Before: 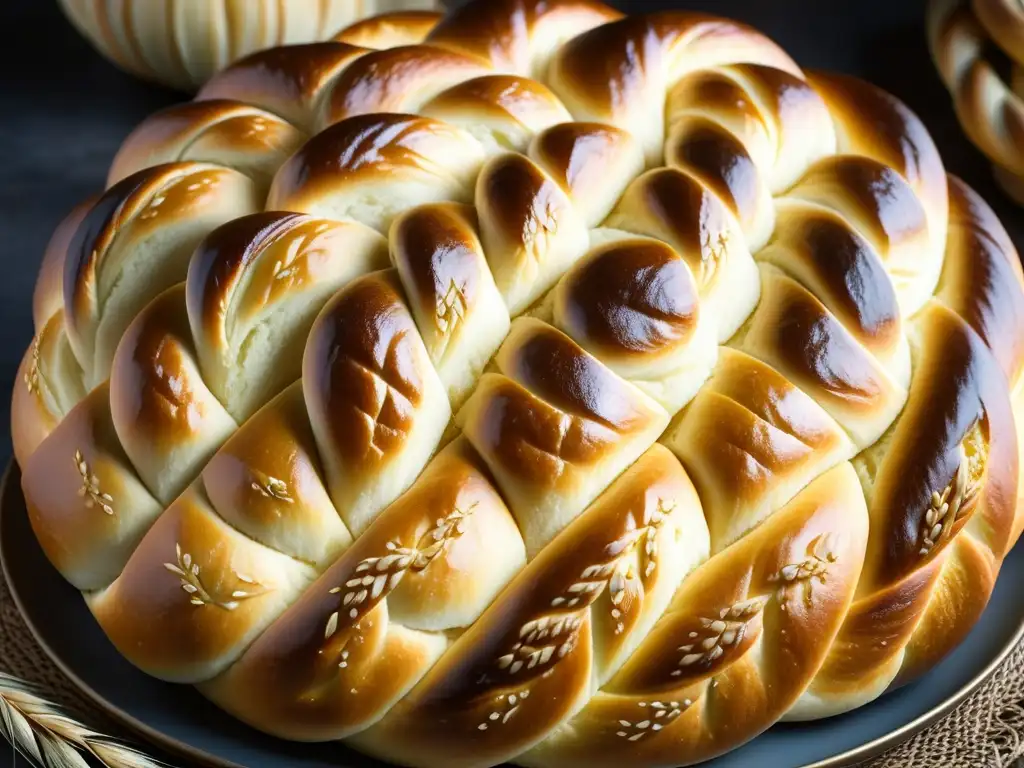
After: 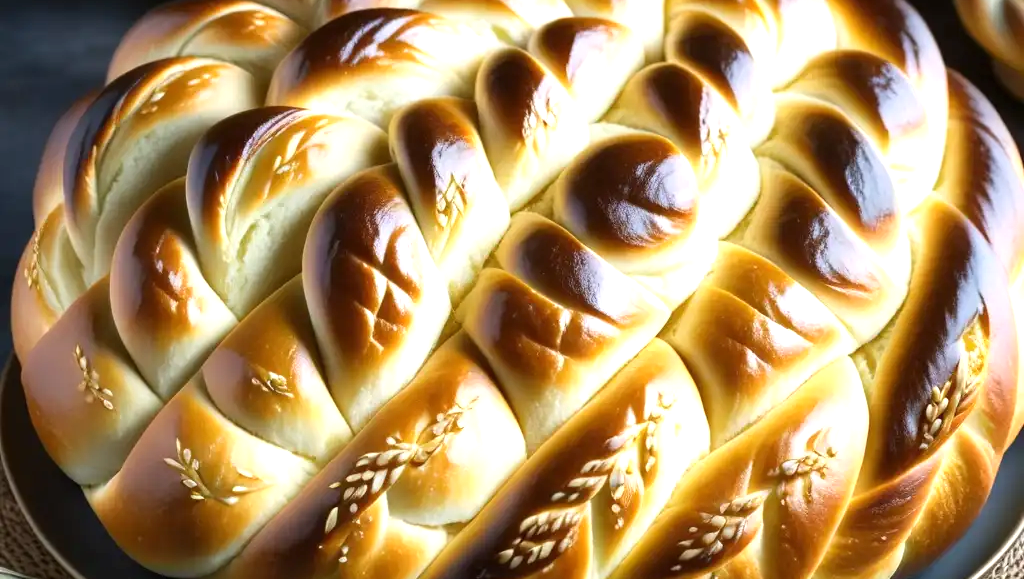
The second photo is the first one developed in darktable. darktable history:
crop: top 13.706%, bottom 10.774%
exposure: black level correction 0, exposure 0.499 EV, compensate highlight preservation false
